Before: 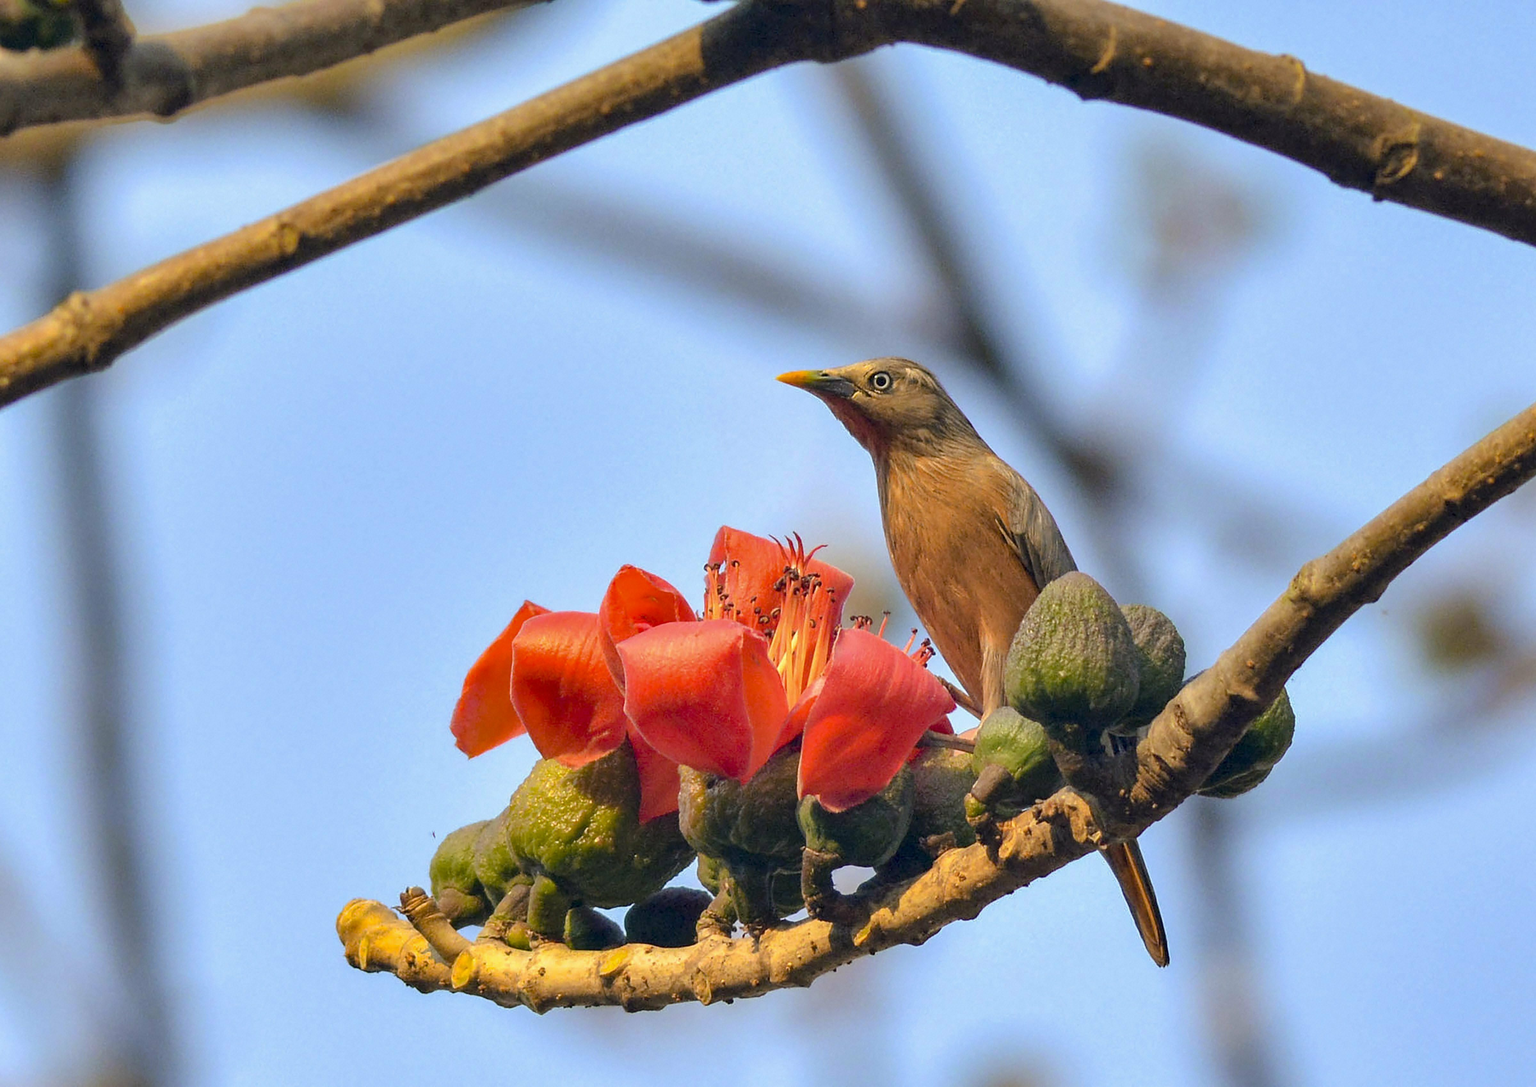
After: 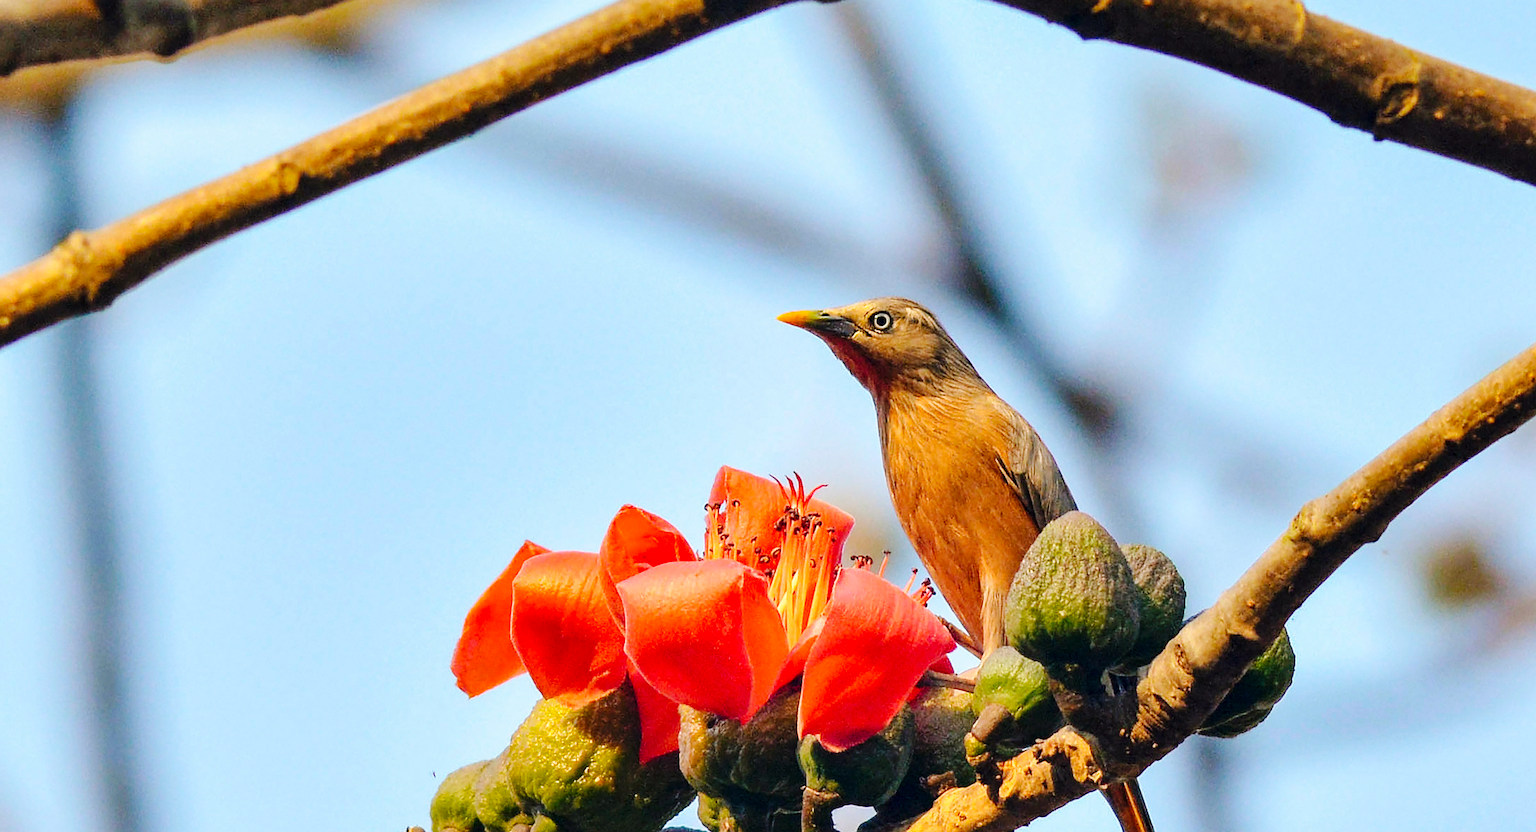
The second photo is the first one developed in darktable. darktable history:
base curve: curves: ch0 [(0, 0) (0.036, 0.025) (0.121, 0.166) (0.206, 0.329) (0.605, 0.79) (1, 1)], preserve colors none
sharpen: on, module defaults
crop: top 5.57%, bottom 17.862%
